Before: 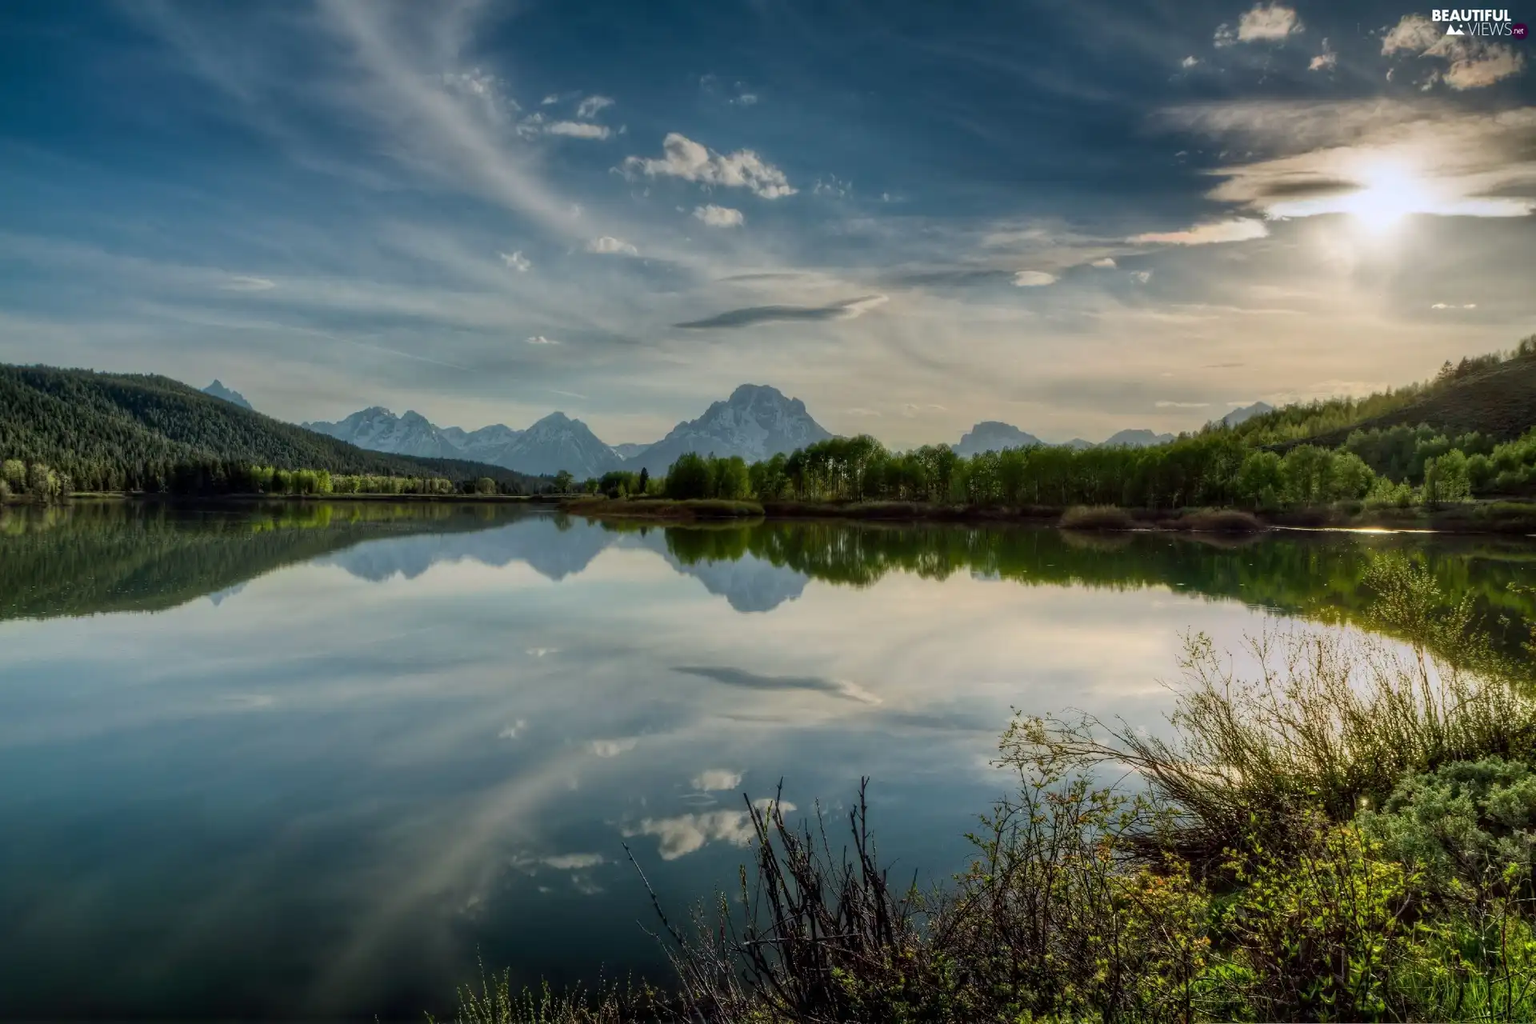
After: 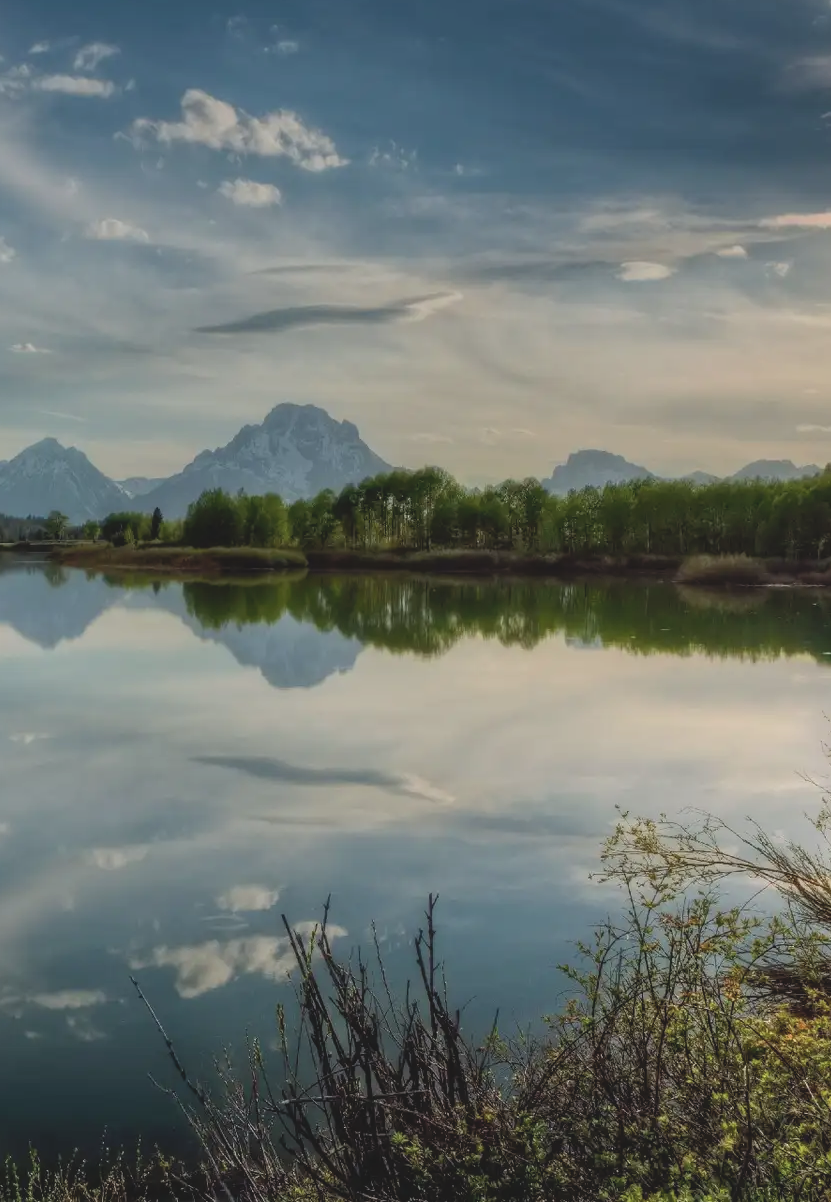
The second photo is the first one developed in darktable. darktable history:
shadows and highlights: shadows 3.58, highlights -16.54, soften with gaussian
crop: left 33.78%, top 6.042%, right 22.894%
contrast brightness saturation: contrast -0.159, brightness 0.045, saturation -0.131
